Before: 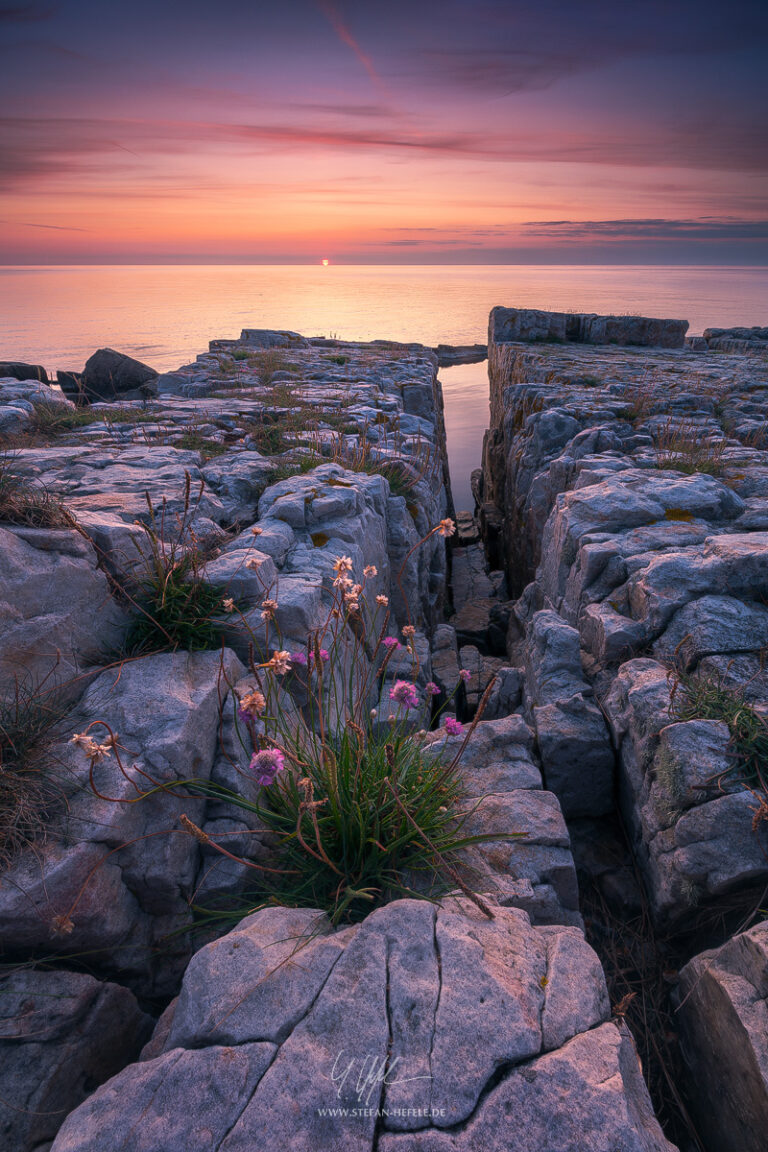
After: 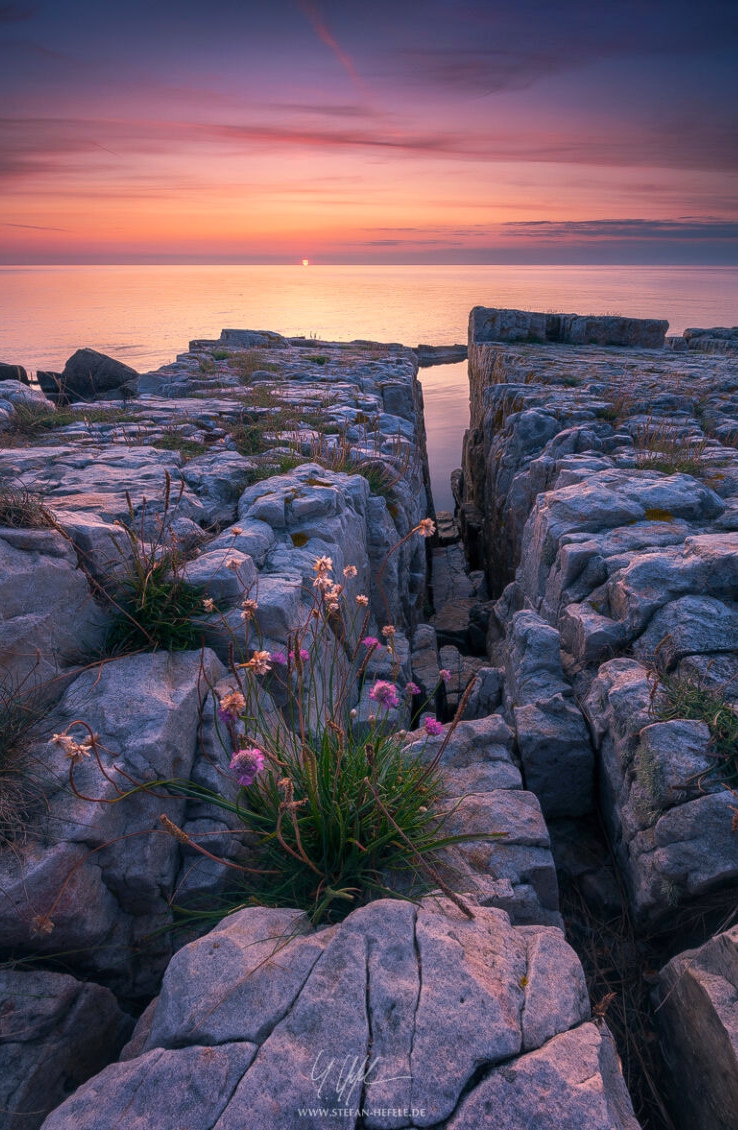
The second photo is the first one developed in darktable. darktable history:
color balance rgb: shadows lift › chroma 2.029%, shadows lift › hue 221.08°, perceptual saturation grading › global saturation 0.743%, global vibrance 20%
crop and rotate: left 2.707%, right 1.146%, bottom 1.836%
